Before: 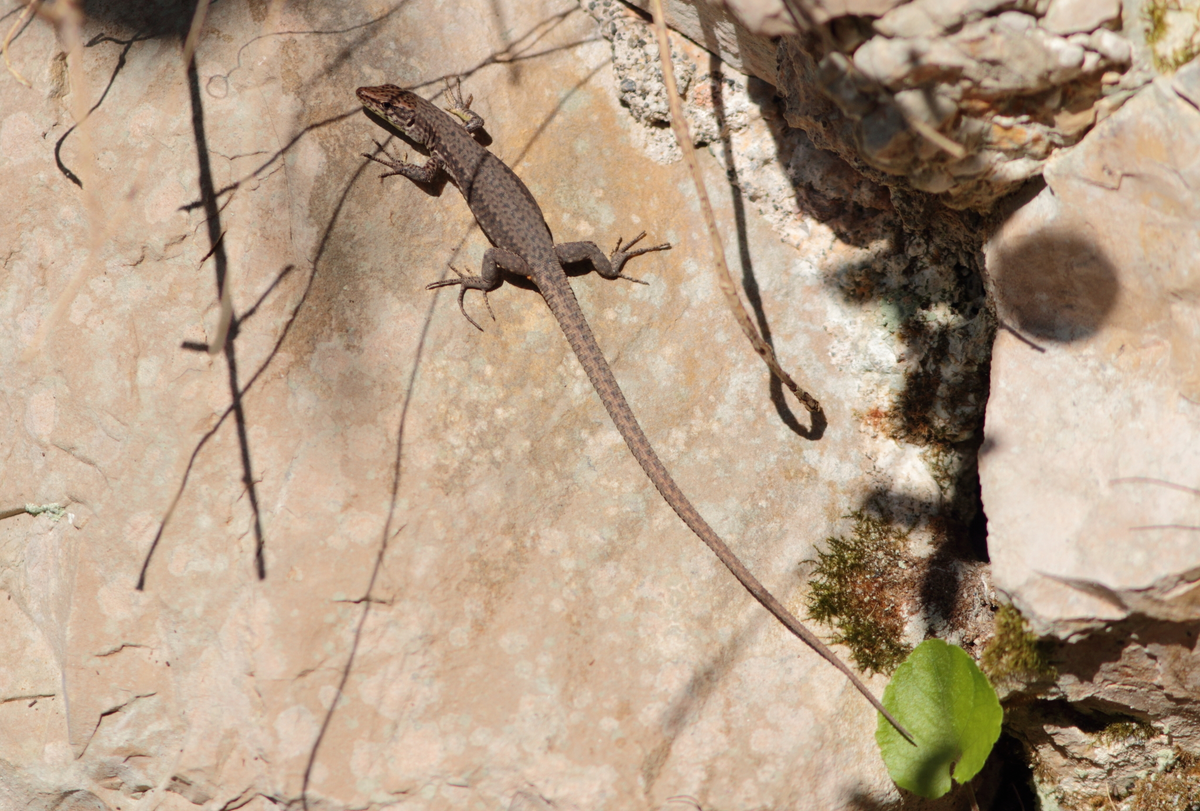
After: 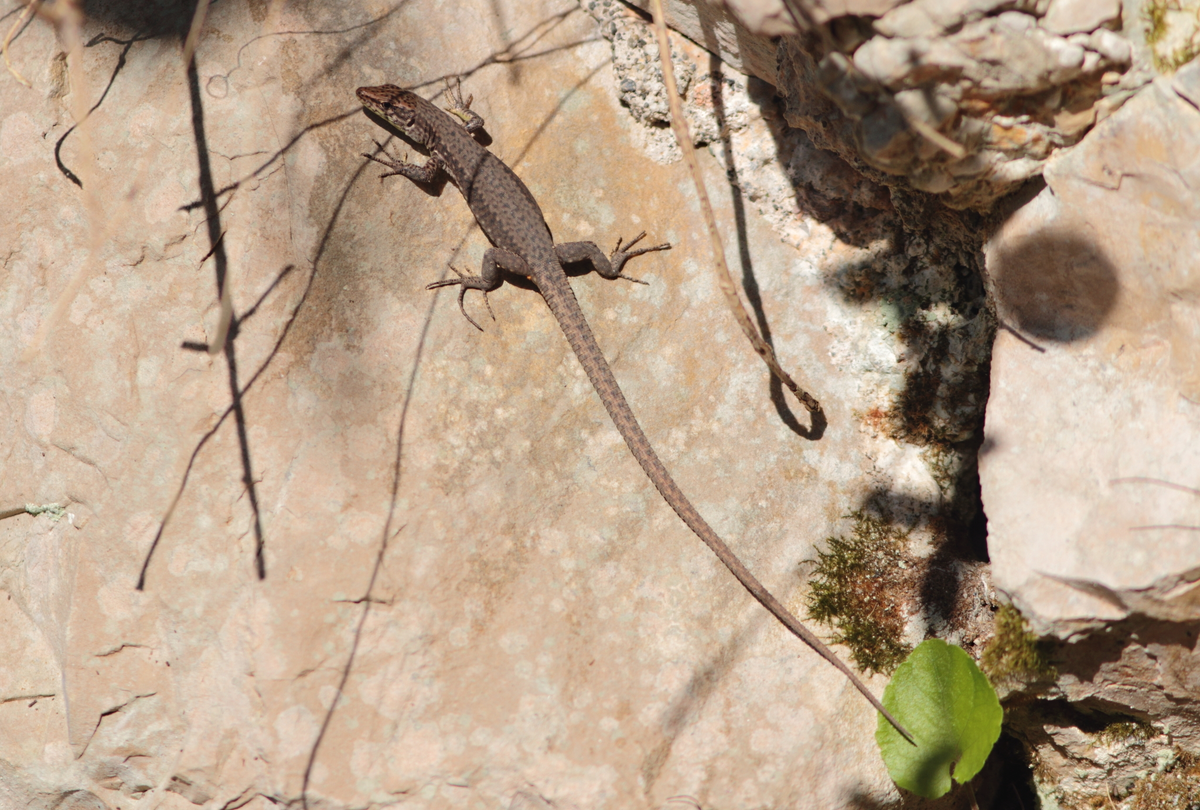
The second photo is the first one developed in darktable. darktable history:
exposure: black level correction -0.003, exposure 0.033 EV, compensate highlight preservation false
sharpen: radius 5.346, amount 0.309, threshold 26.685
crop: bottom 0.056%
